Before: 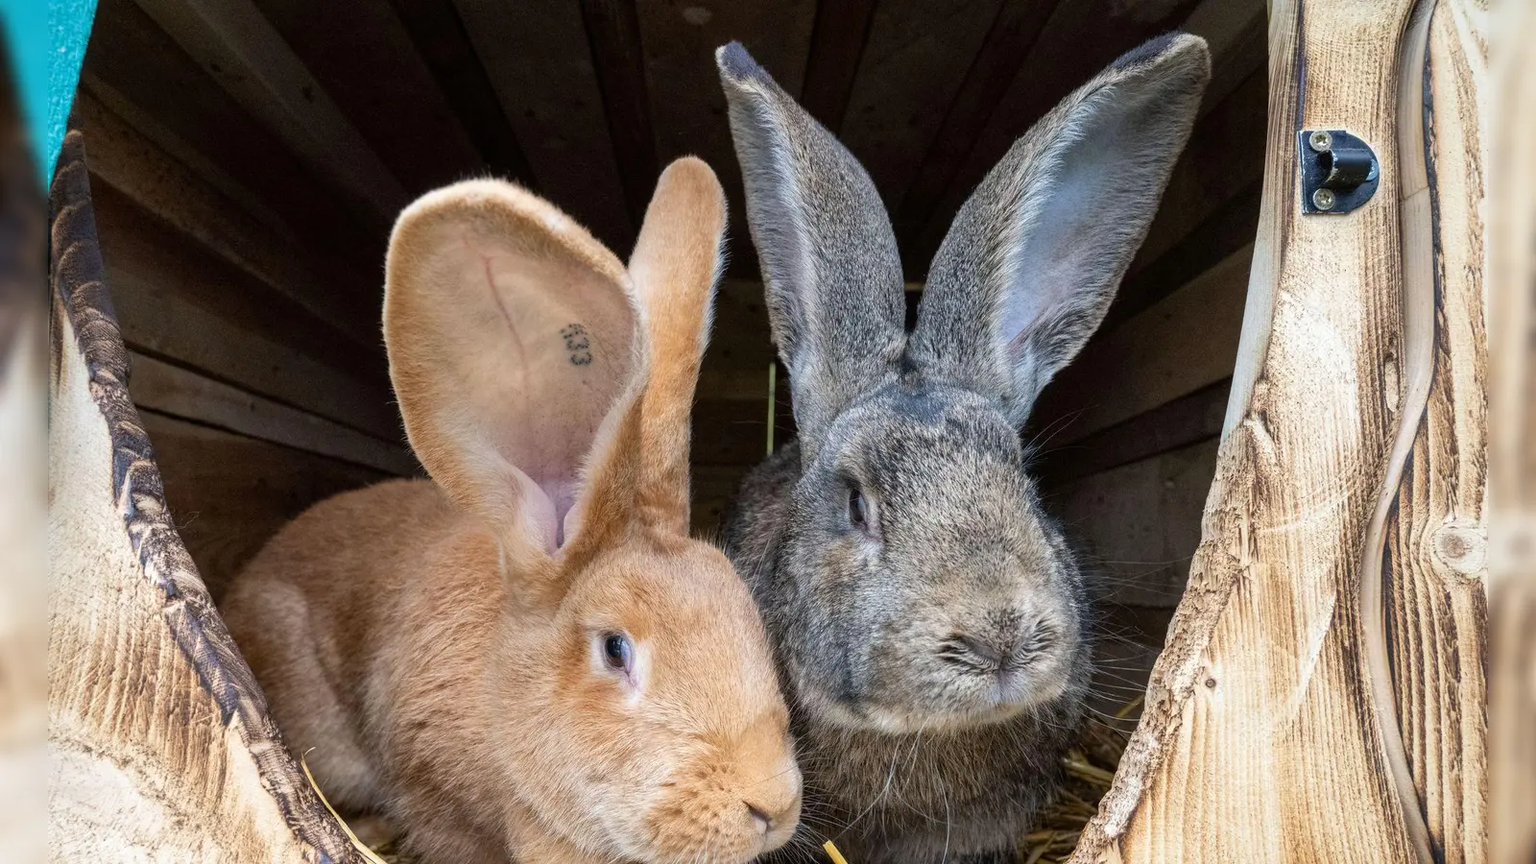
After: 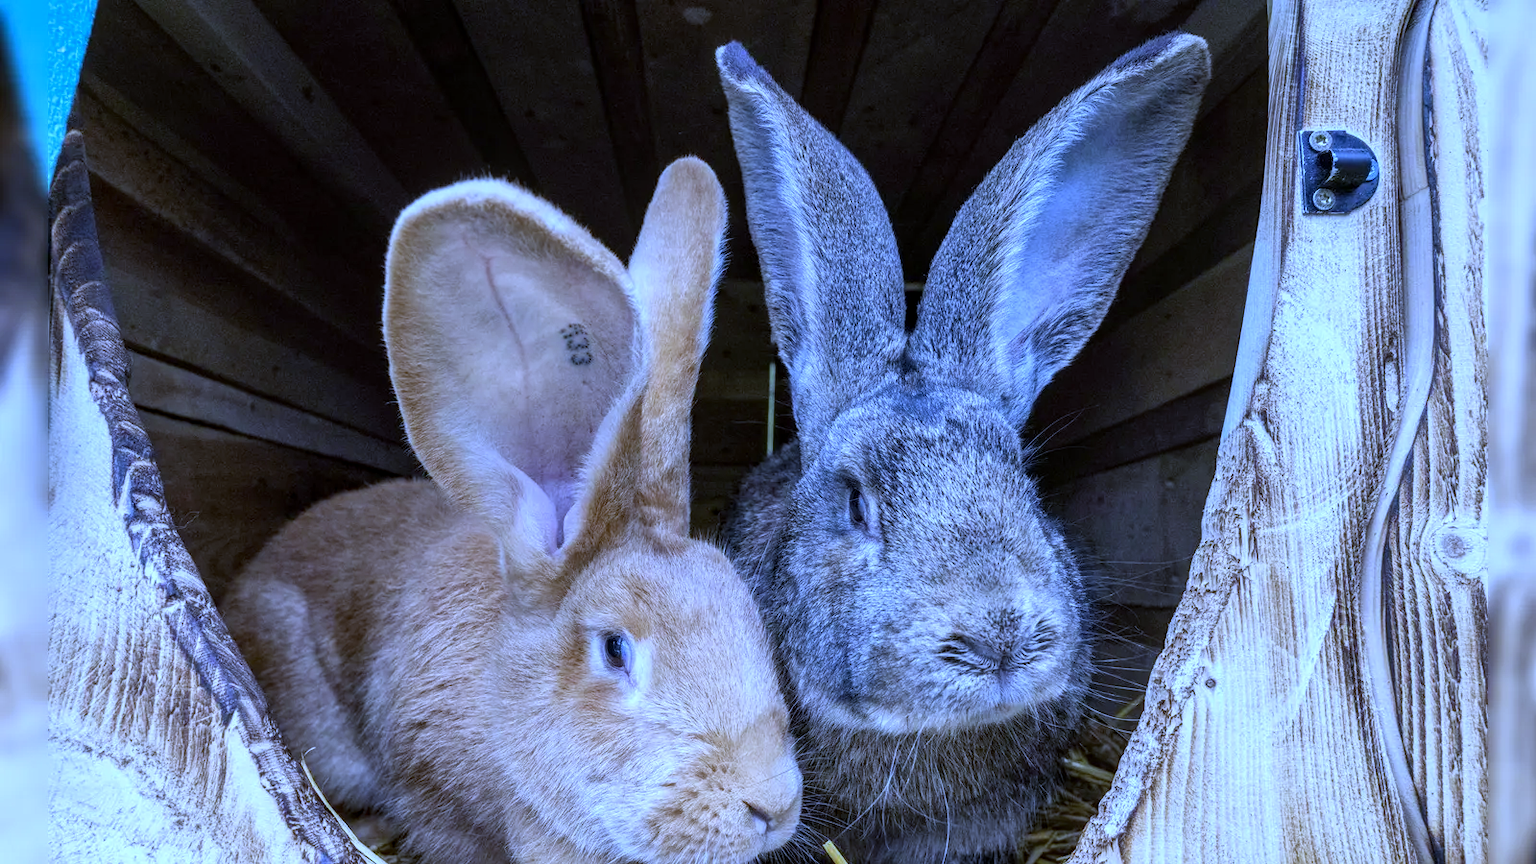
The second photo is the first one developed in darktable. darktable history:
white balance: red 0.766, blue 1.537
local contrast: on, module defaults
